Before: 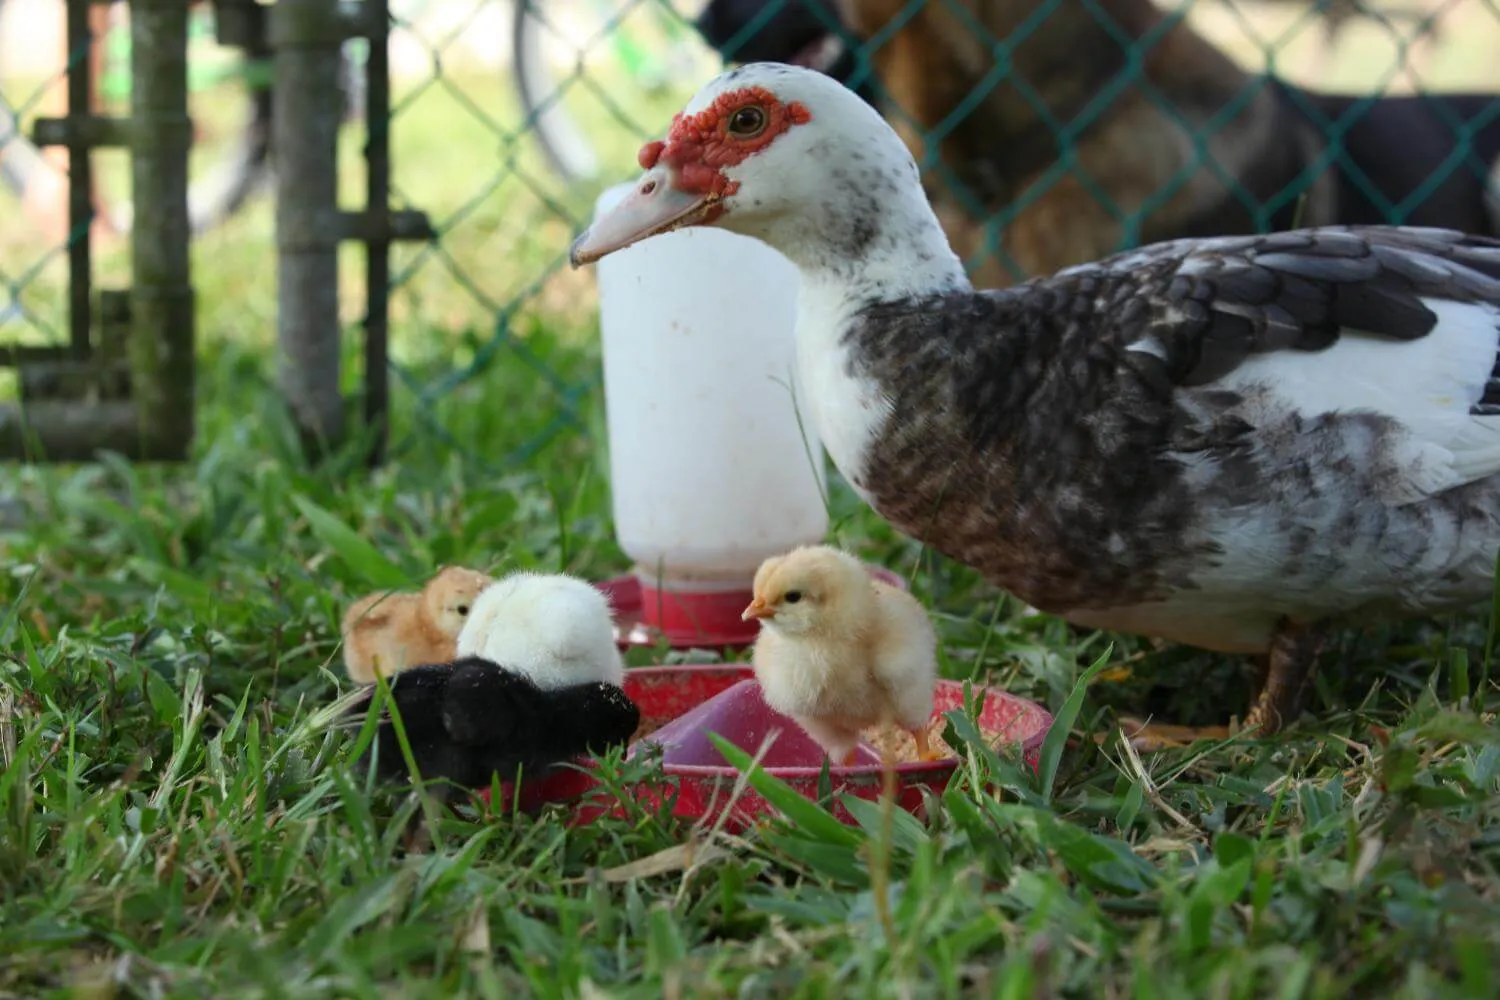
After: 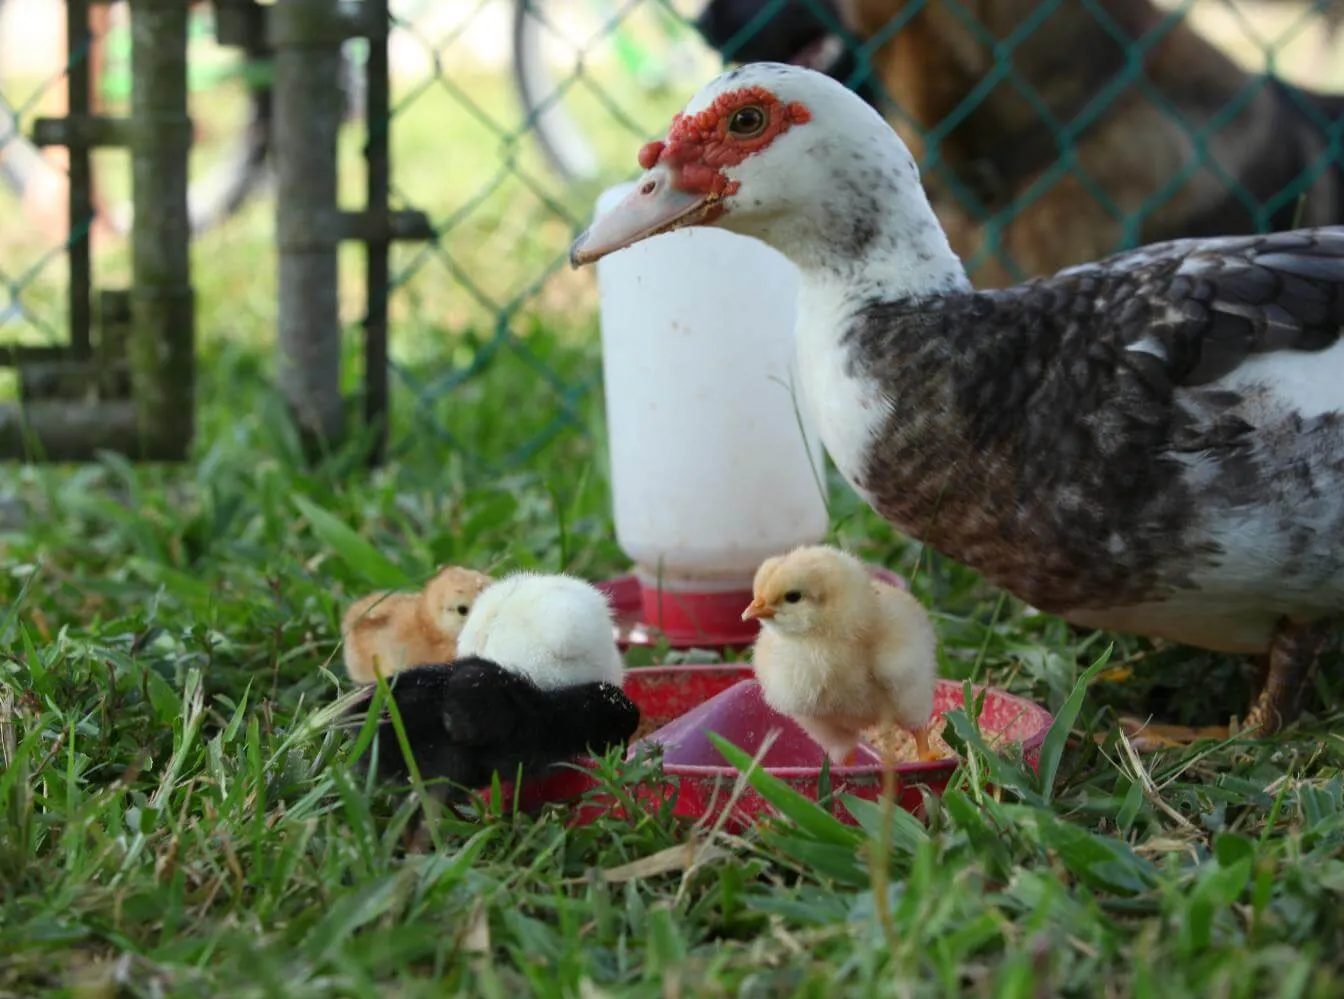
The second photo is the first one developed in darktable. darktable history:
crop: right 9.505%, bottom 0.032%
